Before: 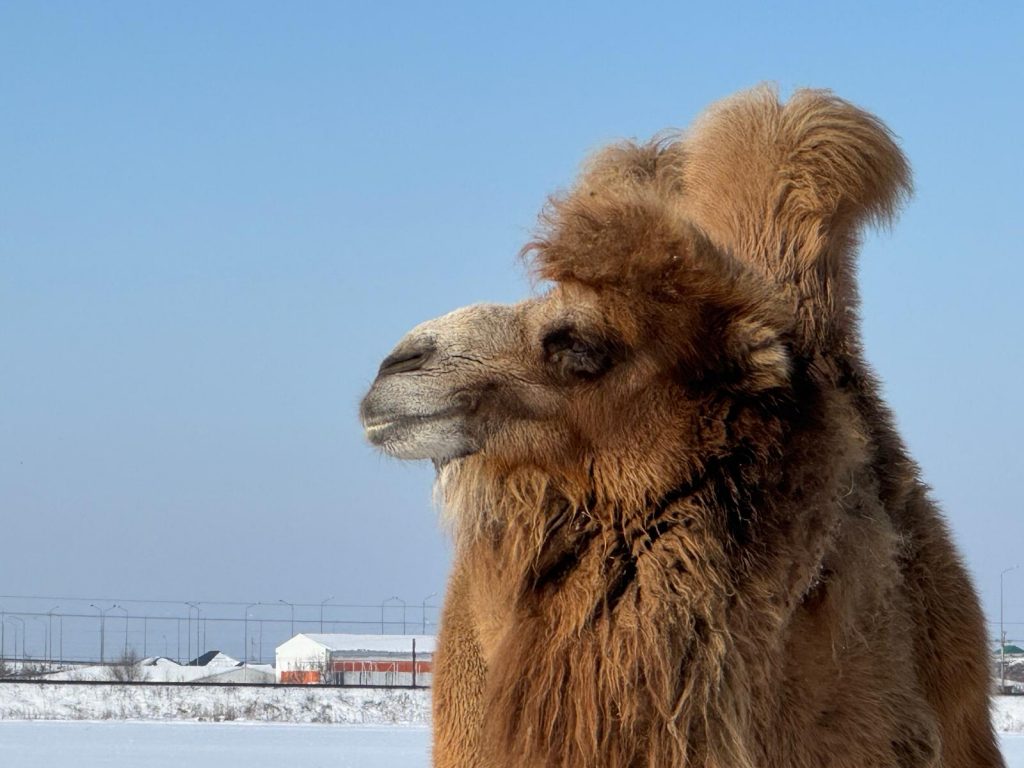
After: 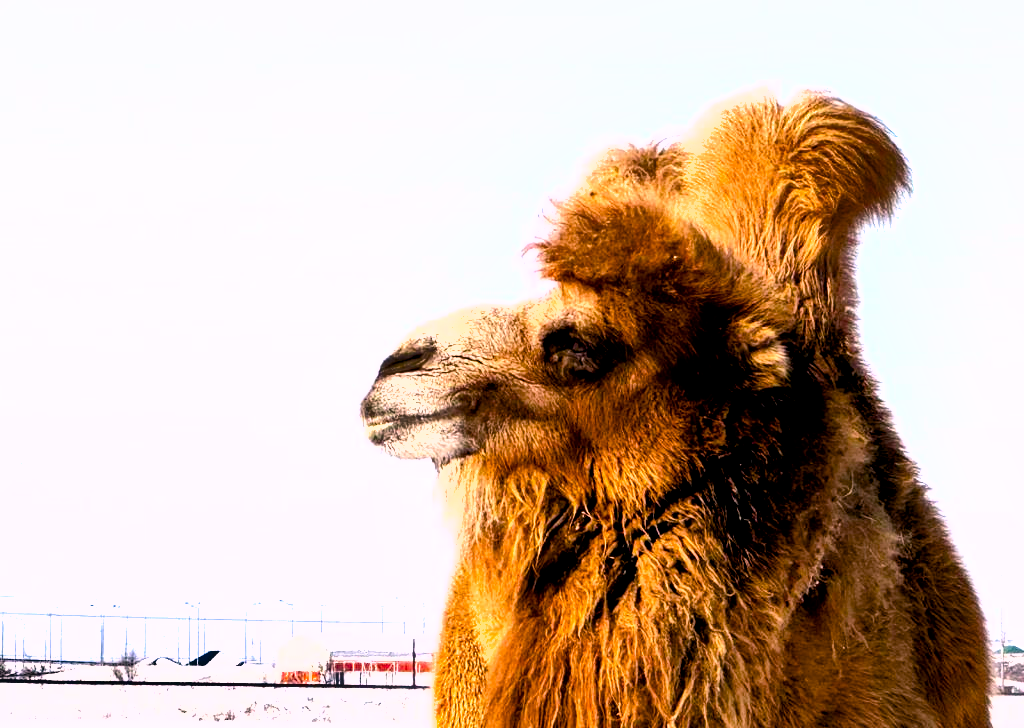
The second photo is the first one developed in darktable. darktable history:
shadows and highlights: low approximation 0.01, soften with gaussian
color correction: highlights a* 14.61, highlights b* 4.71
crop and rotate: top 0.009%, bottom 5.098%
exposure: black level correction 0.008, exposure 0.969 EV, compensate highlight preservation false
color balance rgb: perceptual saturation grading › global saturation 37.1%, perceptual saturation grading › shadows 35.049%
tone equalizer: -8 EV -0.745 EV, -7 EV -0.678 EV, -6 EV -0.618 EV, -5 EV -0.41 EV, -3 EV 0.386 EV, -2 EV 0.6 EV, -1 EV 0.686 EV, +0 EV 0.741 EV, edges refinement/feathering 500, mask exposure compensation -1.57 EV, preserve details no
